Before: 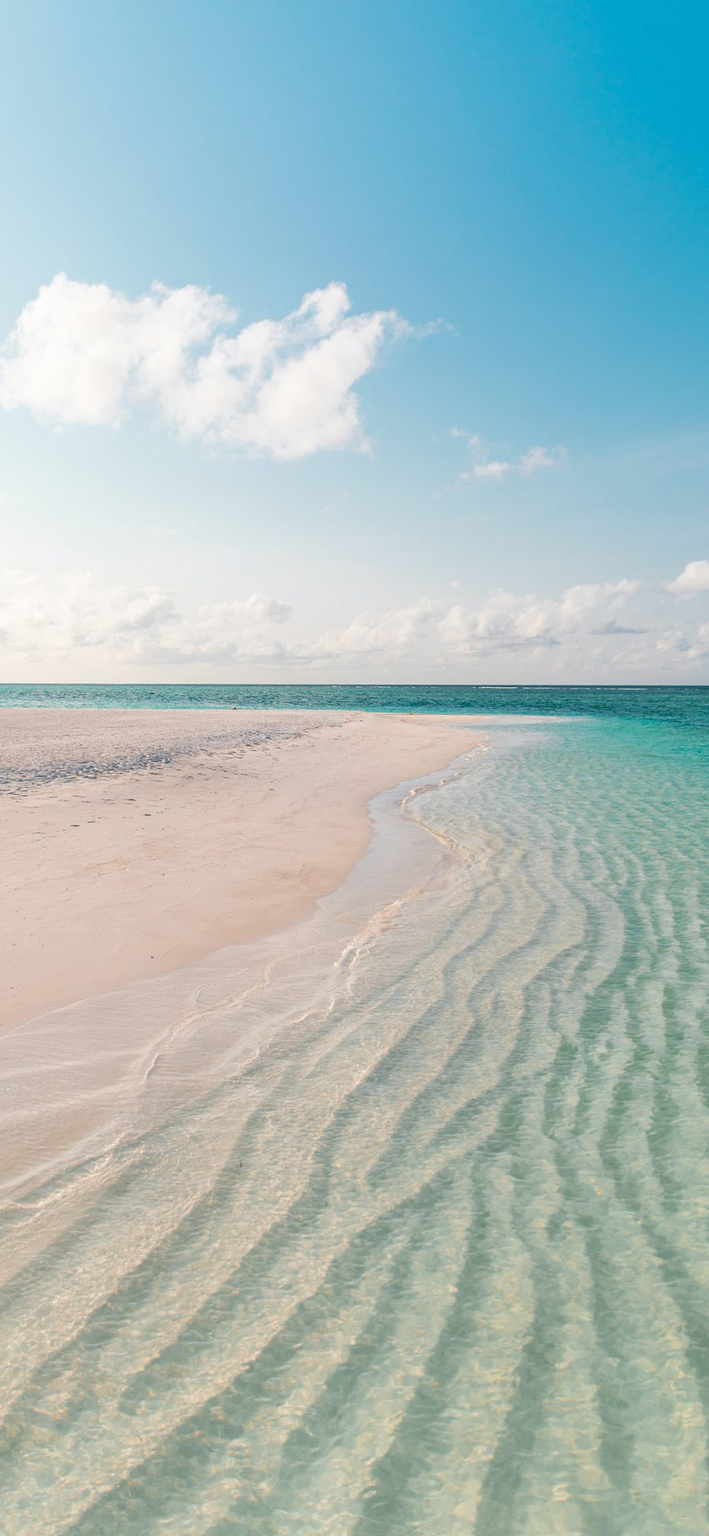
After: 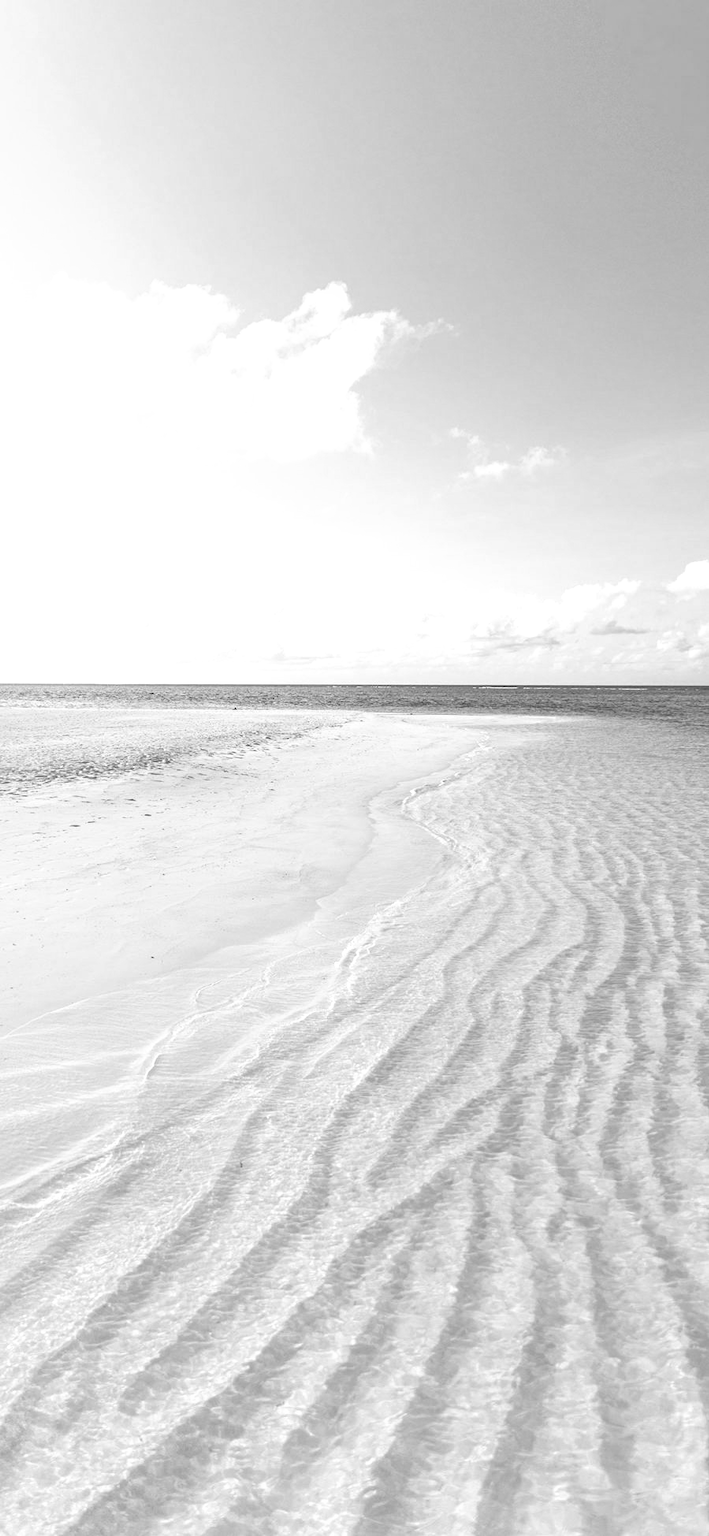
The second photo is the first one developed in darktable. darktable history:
velvia: on, module defaults
haze removal: strength 0.12, distance 0.25, compatibility mode true, adaptive false
exposure: exposure 0.661 EV, compensate highlight preservation false
monochrome: on, module defaults
